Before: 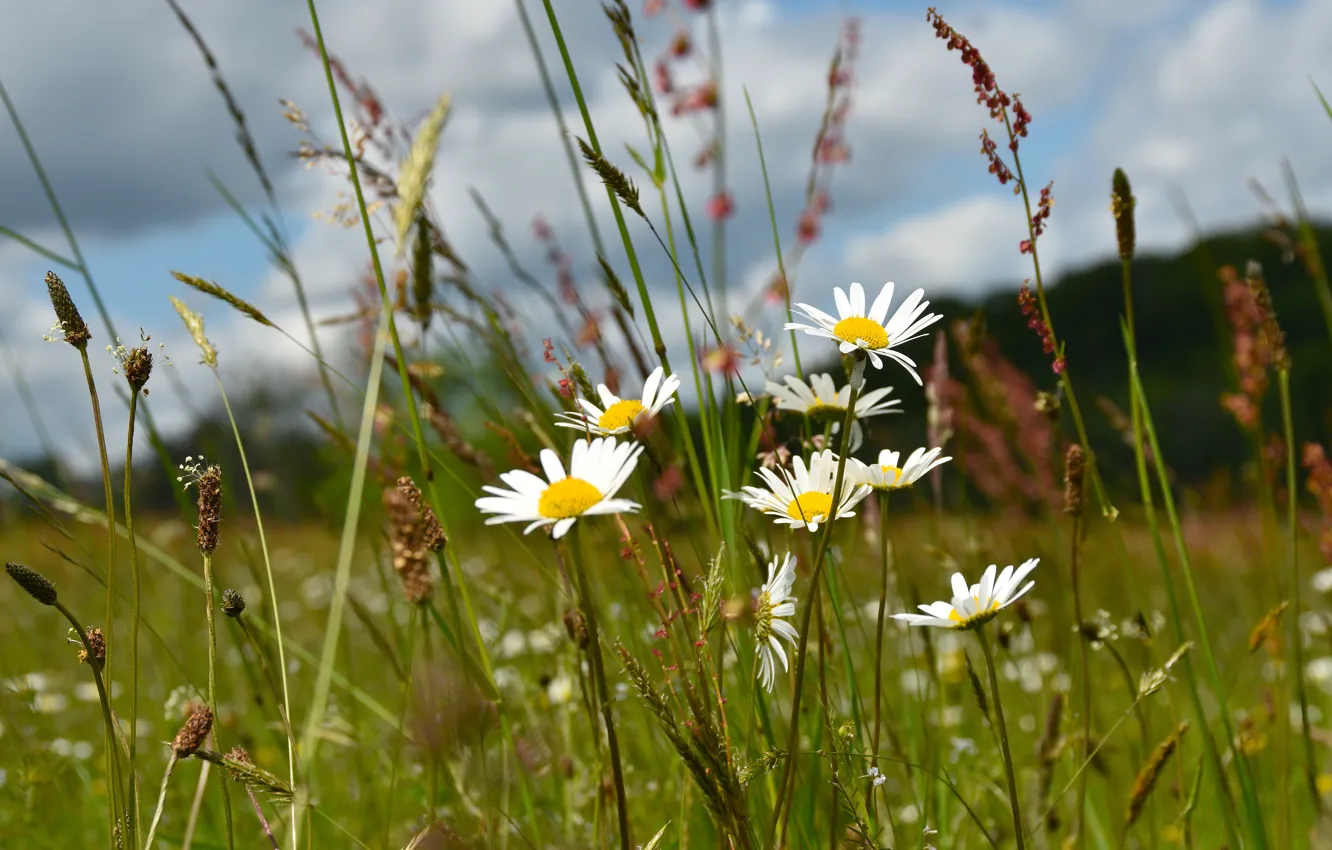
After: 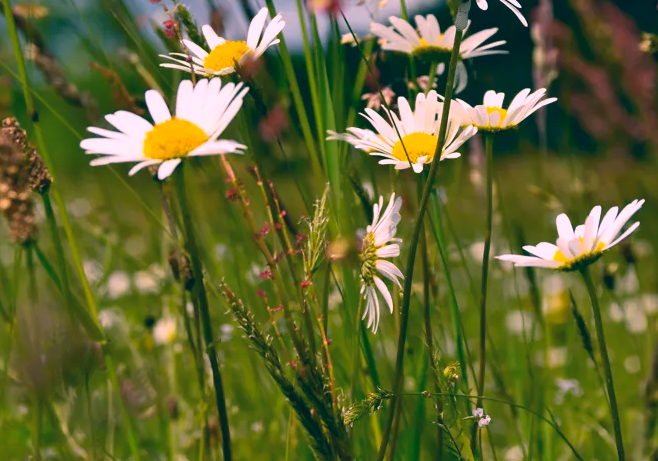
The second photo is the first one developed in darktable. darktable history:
contrast brightness saturation: contrast 0.056, brightness -0.01, saturation -0.219
crop: left 29.659%, top 42.272%, right 20.882%, bottom 3.489%
color correction: highlights a* 17.21, highlights b* 0.28, shadows a* -14.82, shadows b* -14.18, saturation 1.55
